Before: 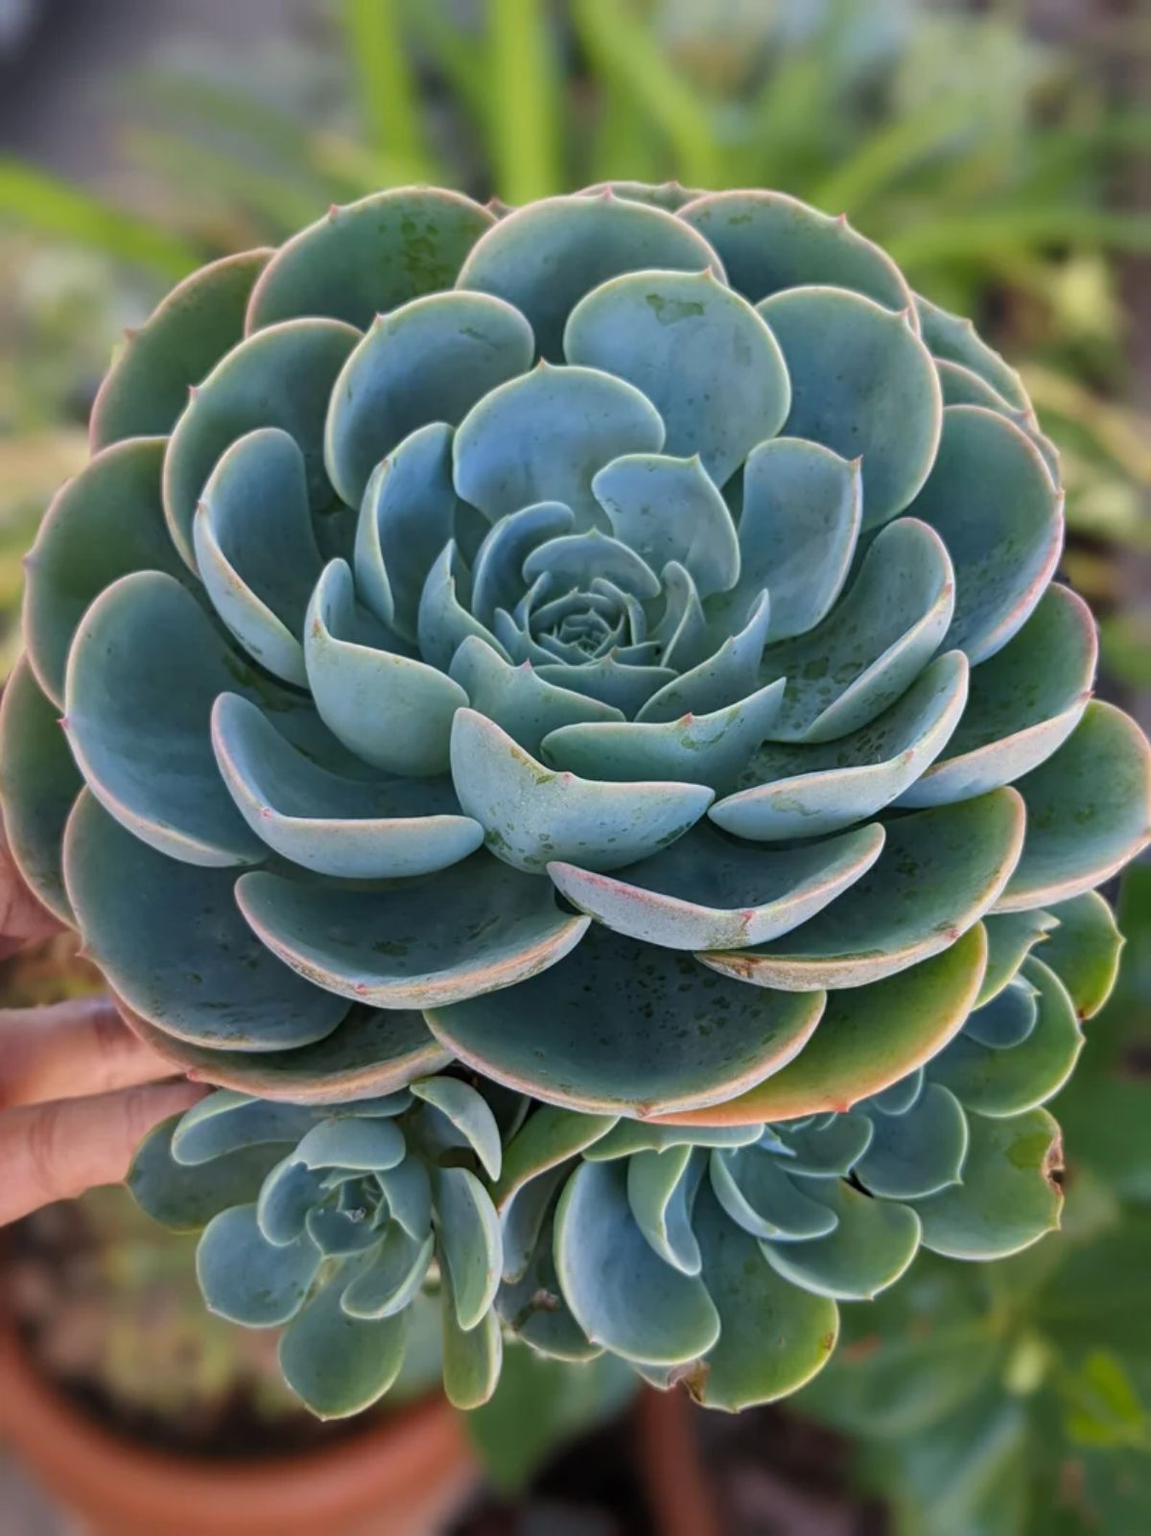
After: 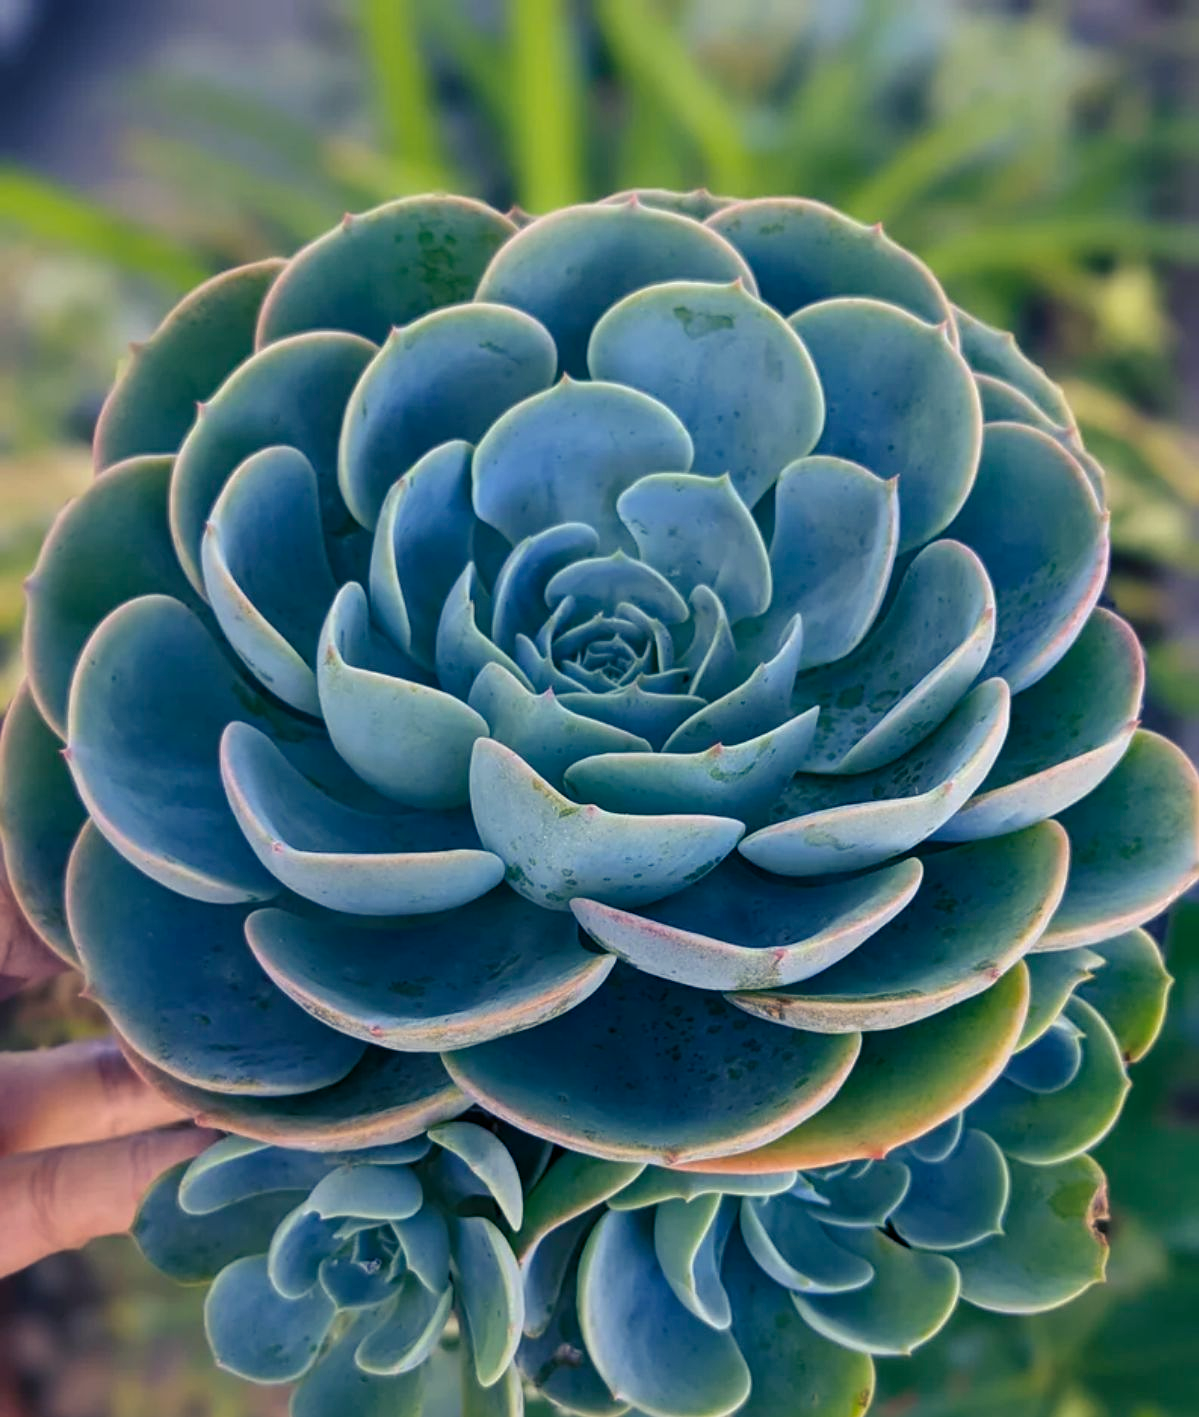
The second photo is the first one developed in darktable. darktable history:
sharpen: radius 1.243, amount 0.29, threshold 0.188
color balance rgb: shadows lift › luminance -41.105%, shadows lift › chroma 13.808%, shadows lift › hue 259.2°, linear chroma grading › shadows -7.358%, linear chroma grading › highlights -5.867%, linear chroma grading › global chroma -10.203%, linear chroma grading › mid-tones -7.738%, perceptual saturation grading › global saturation 25.51%, global vibrance 20%
crop and rotate: top 0%, bottom 11.441%
